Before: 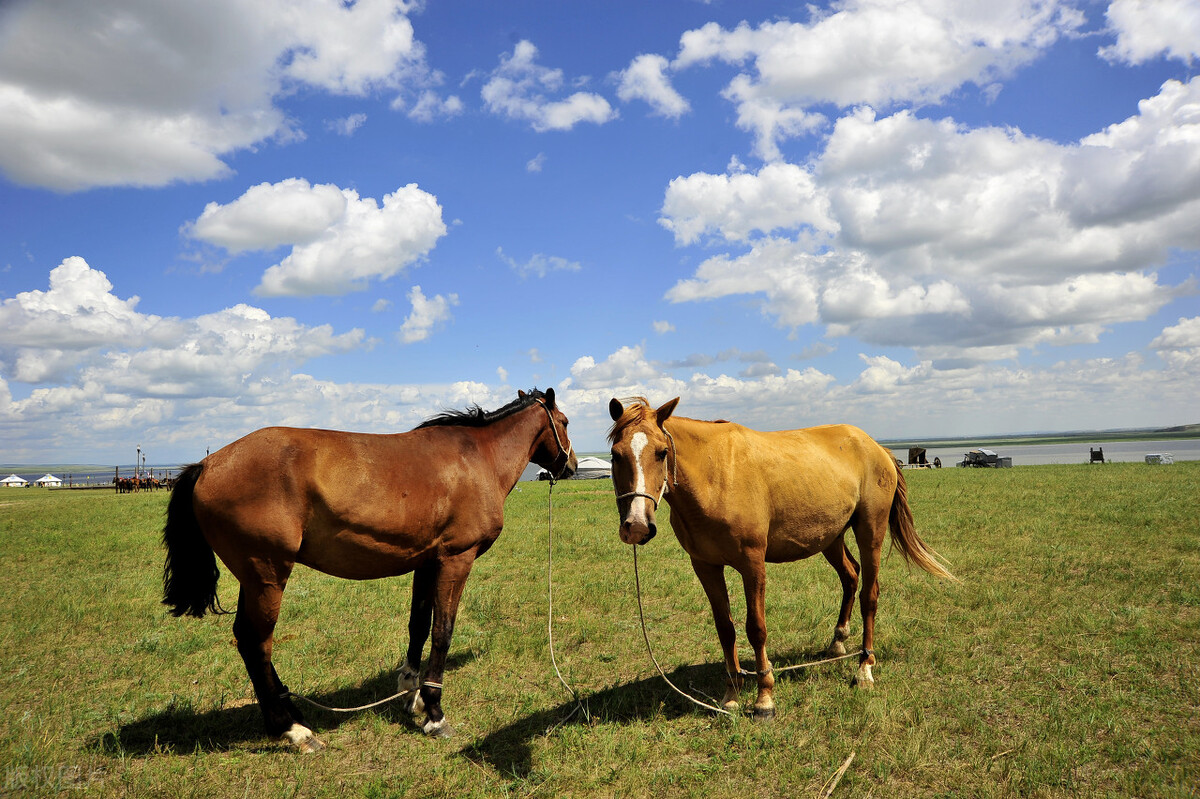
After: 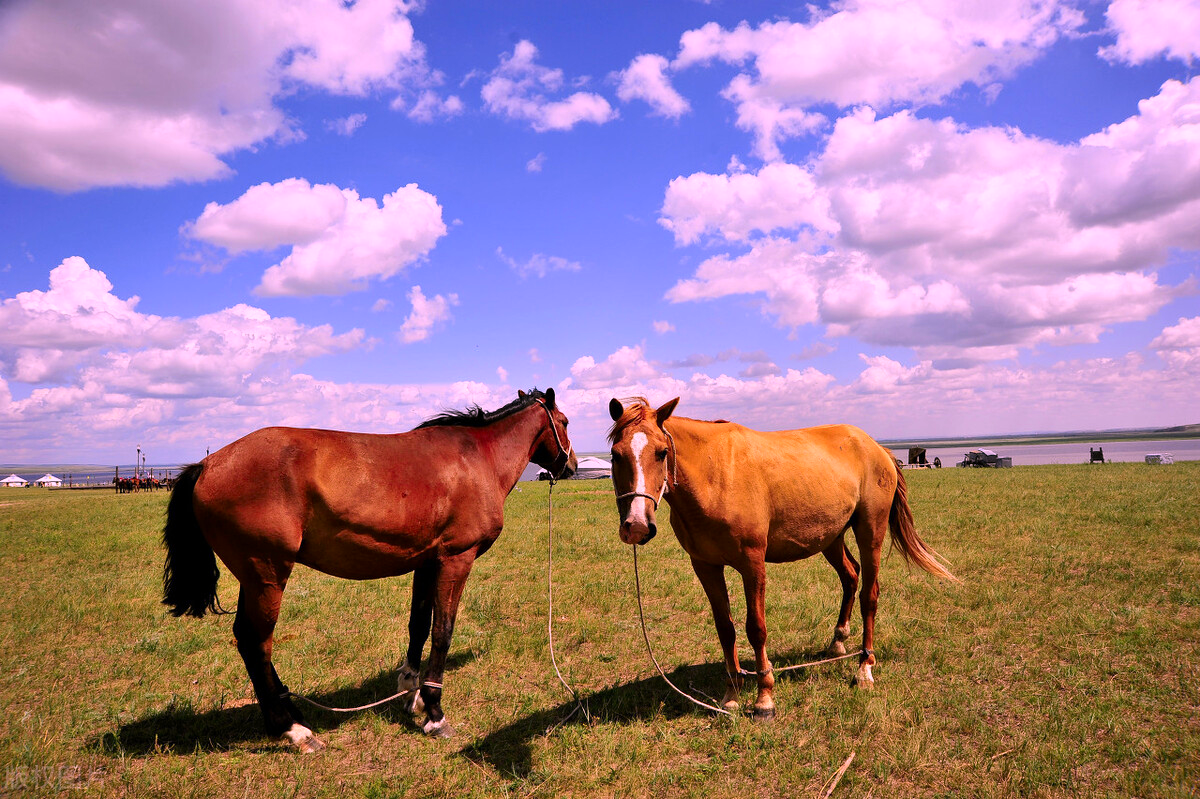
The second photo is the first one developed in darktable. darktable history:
color correction: highlights a* 19.5, highlights b* -11.53, saturation 1.69
contrast brightness saturation: contrast 0.06, brightness -0.01, saturation -0.23
